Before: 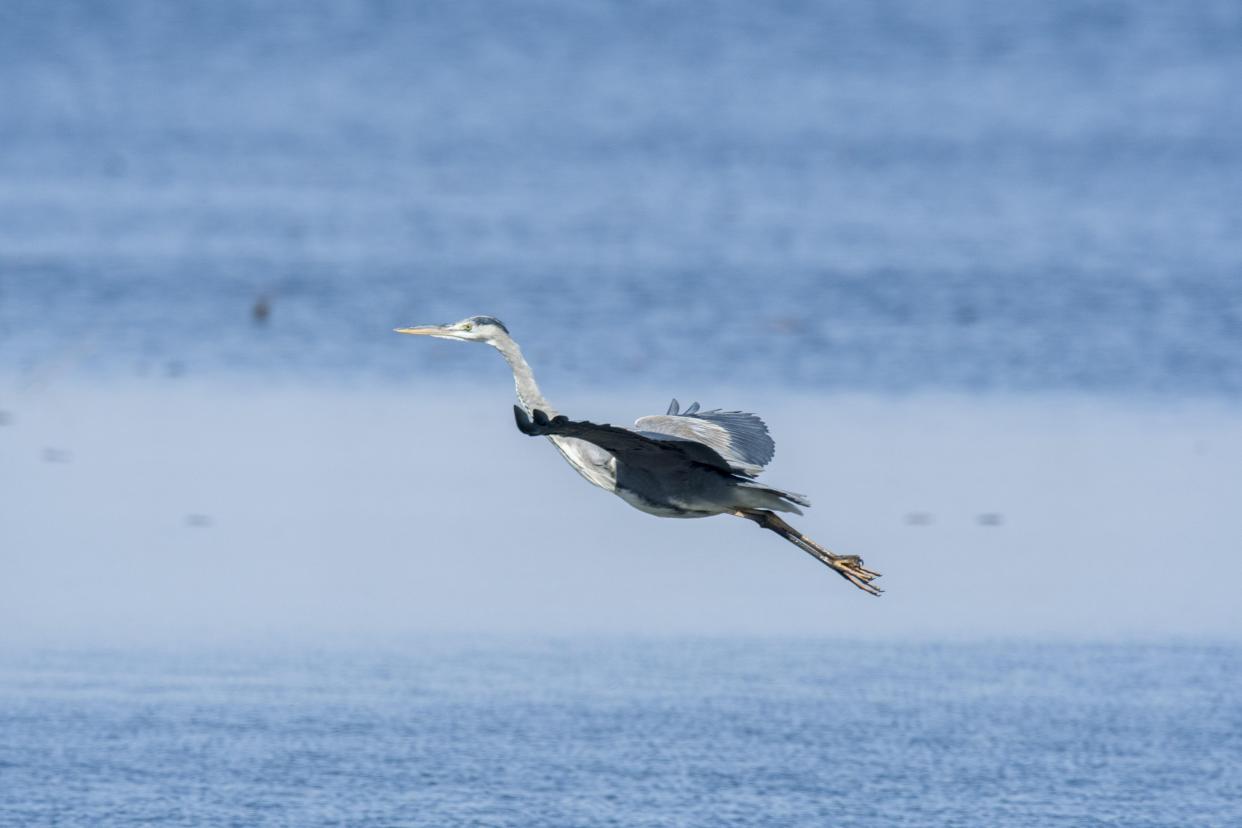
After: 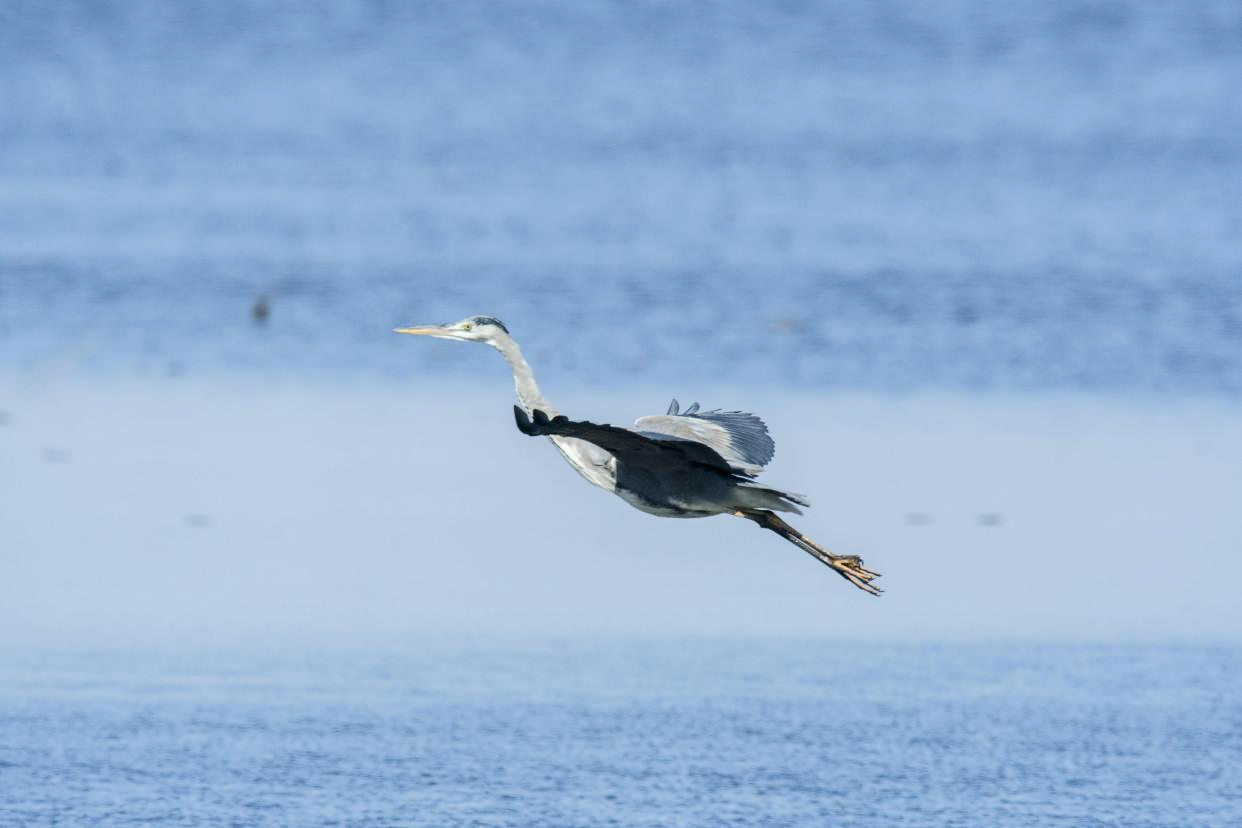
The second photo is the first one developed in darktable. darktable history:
tone curve: curves: ch0 [(0, 0.01) (0.037, 0.032) (0.131, 0.108) (0.275, 0.256) (0.483, 0.512) (0.61, 0.665) (0.696, 0.742) (0.792, 0.819) (0.911, 0.925) (0.997, 0.995)]; ch1 [(0, 0) (0.308, 0.29) (0.425, 0.411) (0.492, 0.488) (0.505, 0.503) (0.527, 0.531) (0.568, 0.594) (0.683, 0.702) (0.746, 0.77) (1, 1)]; ch2 [(0, 0) (0.246, 0.233) (0.36, 0.352) (0.415, 0.415) (0.485, 0.487) (0.502, 0.504) (0.525, 0.523) (0.539, 0.553) (0.587, 0.594) (0.636, 0.652) (0.711, 0.729) (0.845, 0.855) (0.998, 0.977)], color space Lab, independent channels, preserve colors none
